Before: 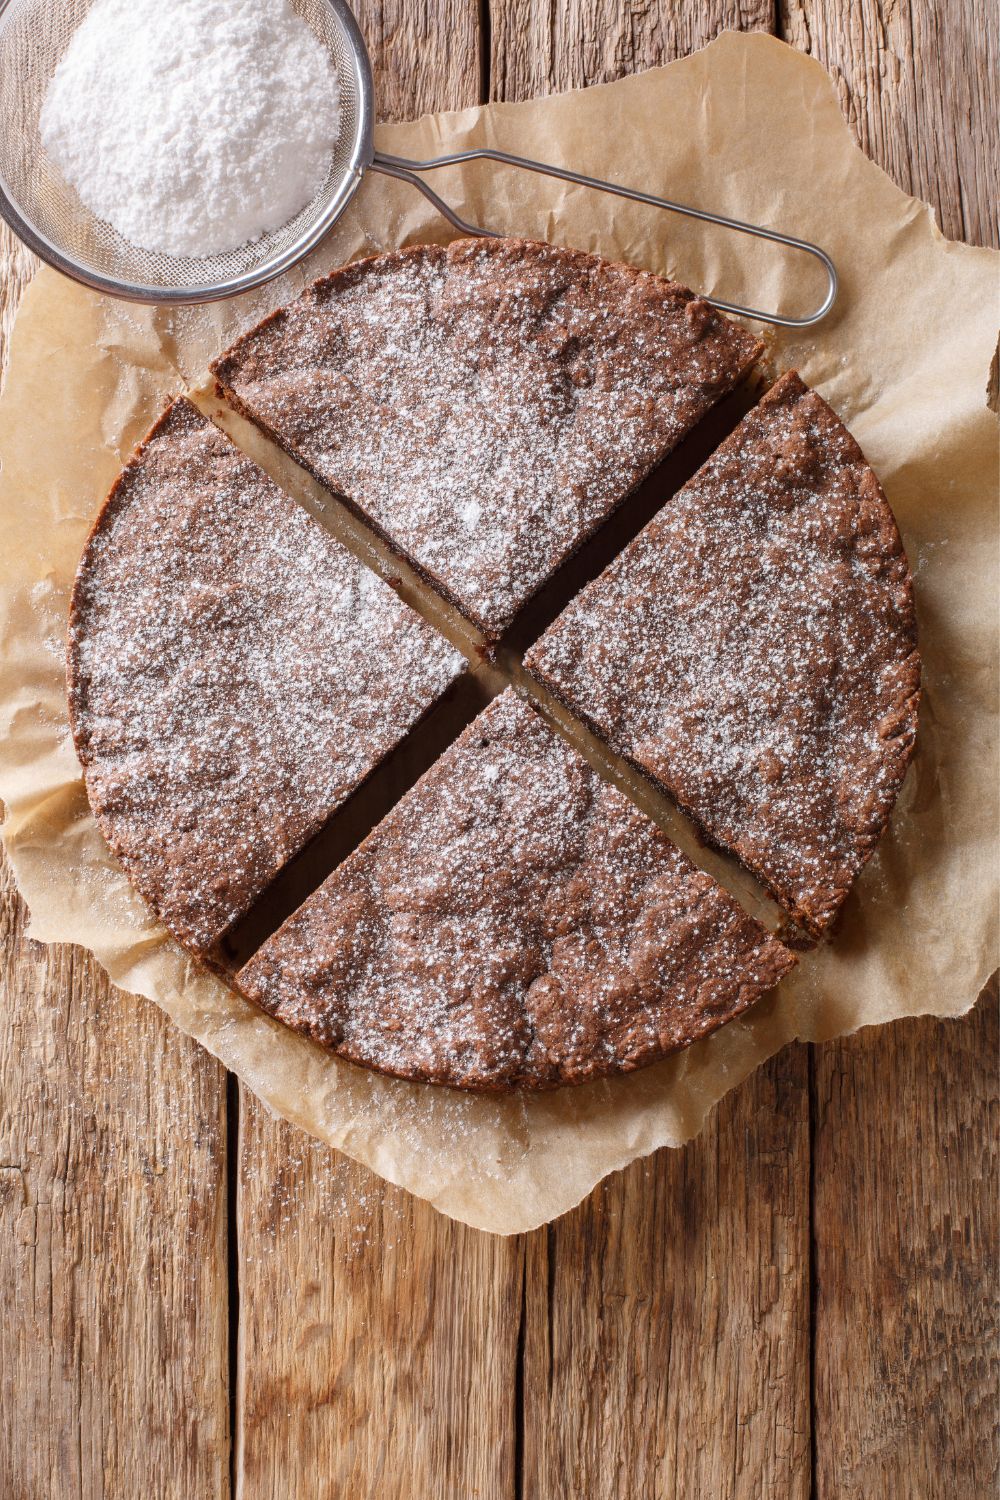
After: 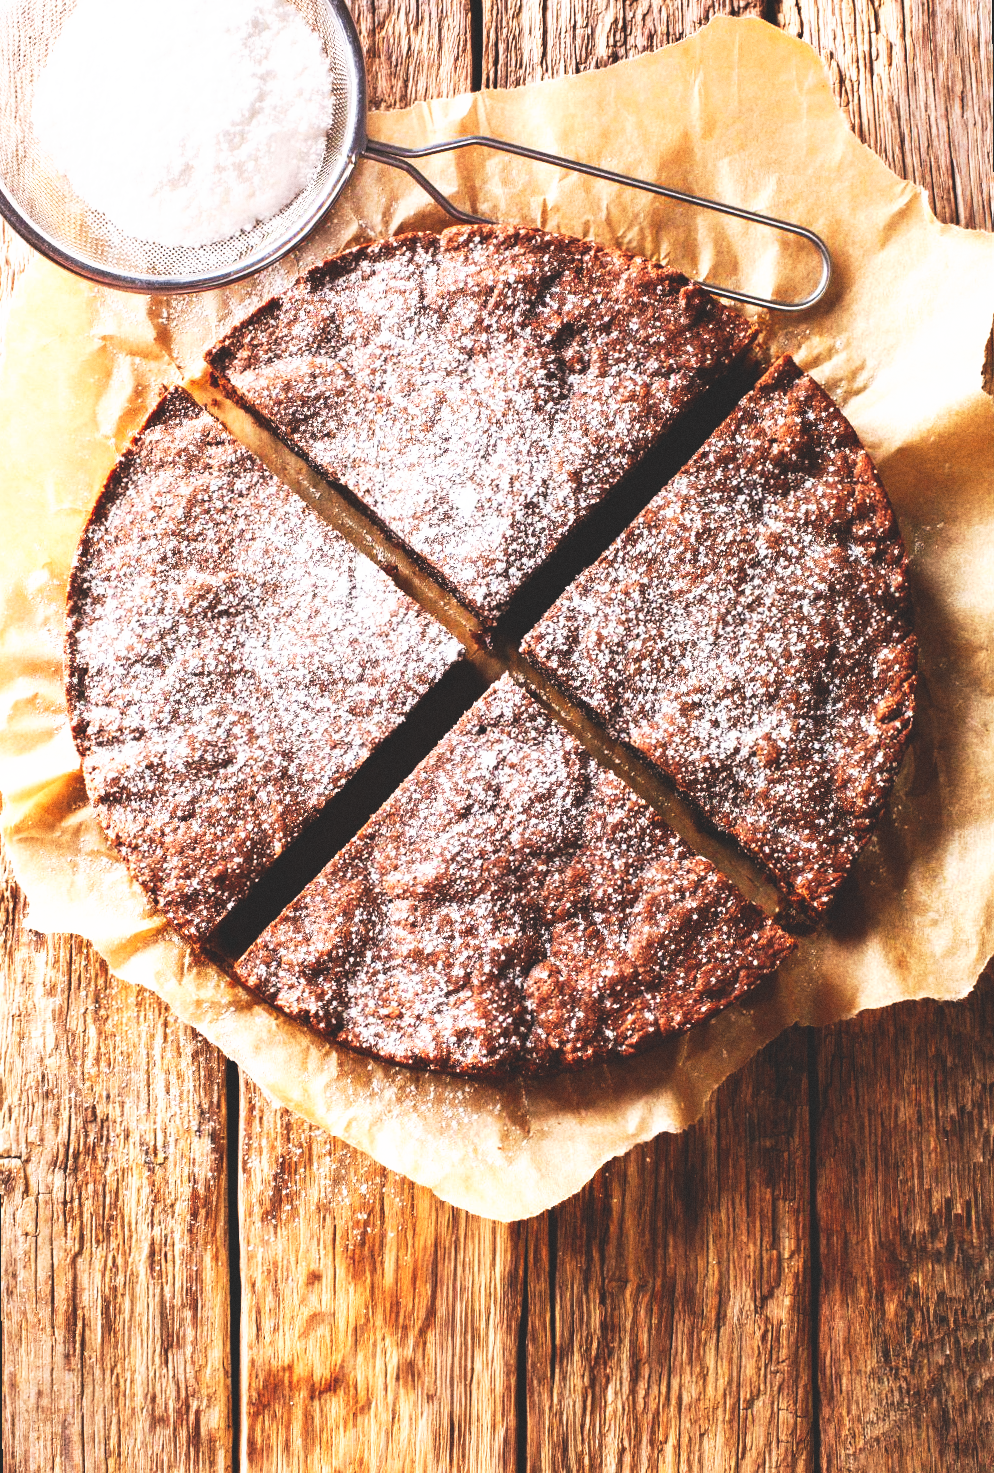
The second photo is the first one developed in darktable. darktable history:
grain: coarseness 0.47 ISO
rotate and perspective: rotation -0.45°, automatic cropping original format, crop left 0.008, crop right 0.992, crop top 0.012, crop bottom 0.988
base curve: curves: ch0 [(0, 0.036) (0.007, 0.037) (0.604, 0.887) (1, 1)], preserve colors none
tone curve: curves: ch0 [(0, 0) (0.003, 0.082) (0.011, 0.082) (0.025, 0.088) (0.044, 0.088) (0.069, 0.093) (0.1, 0.101) (0.136, 0.109) (0.177, 0.129) (0.224, 0.155) (0.277, 0.214) (0.335, 0.289) (0.399, 0.378) (0.468, 0.476) (0.543, 0.589) (0.623, 0.713) (0.709, 0.826) (0.801, 0.908) (0.898, 0.98) (1, 1)], preserve colors none
